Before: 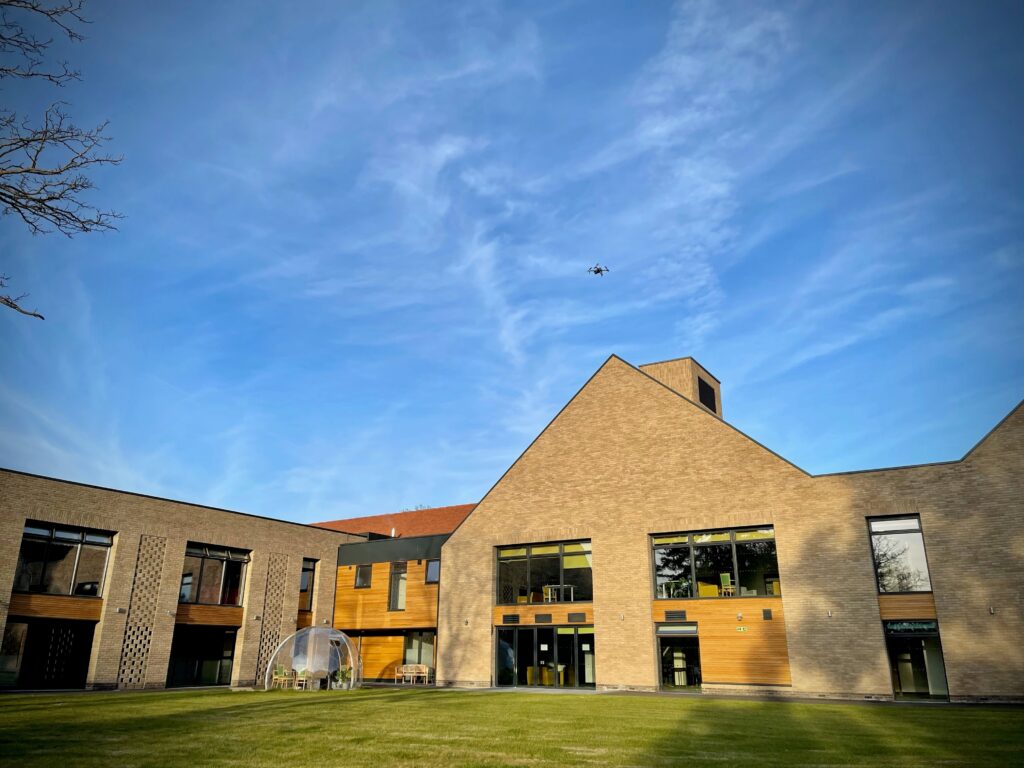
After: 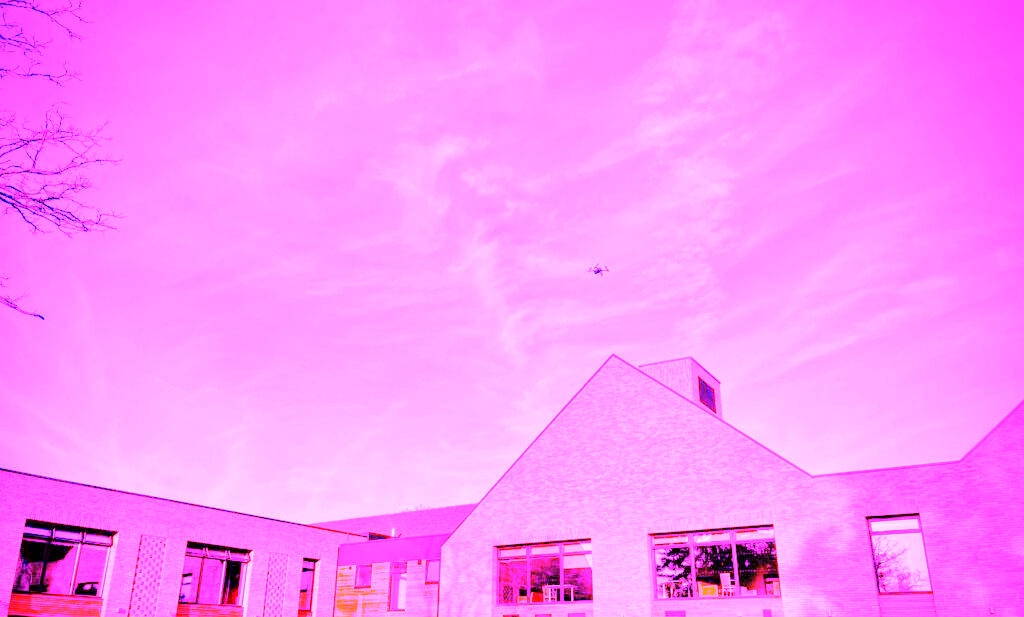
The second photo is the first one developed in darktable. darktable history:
crop: bottom 19.644%
white balance: red 8, blue 8
